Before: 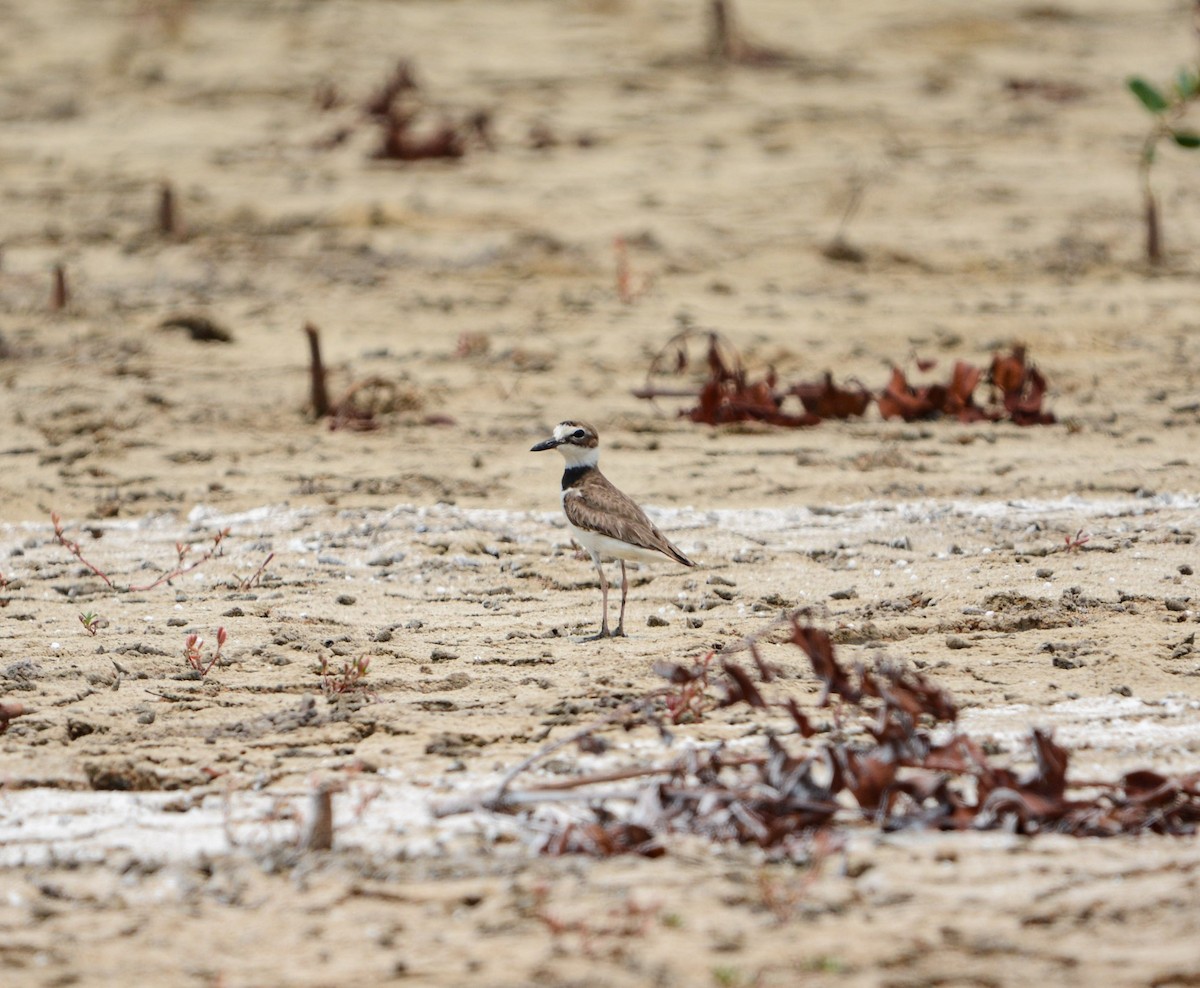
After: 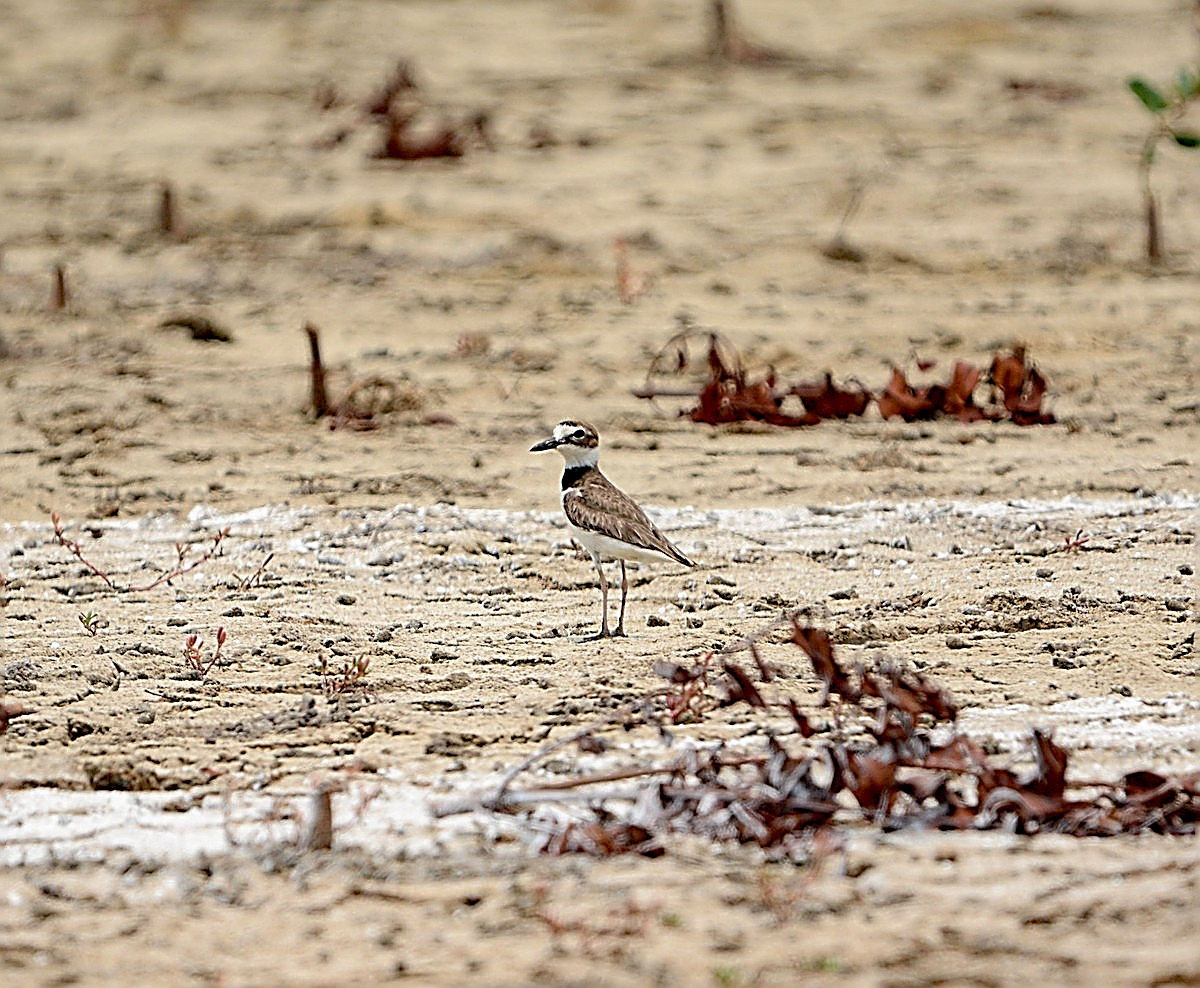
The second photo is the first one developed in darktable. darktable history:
contrast equalizer: octaves 7, y [[0.6 ×6], [0.55 ×6], [0 ×6], [0 ×6], [0 ×6]], mix -0.2
shadows and highlights: shadows 25, highlights -25
sharpen: amount 2
base curve: curves: ch0 [(0.017, 0) (0.425, 0.441) (0.844, 0.933) (1, 1)], preserve colors none
